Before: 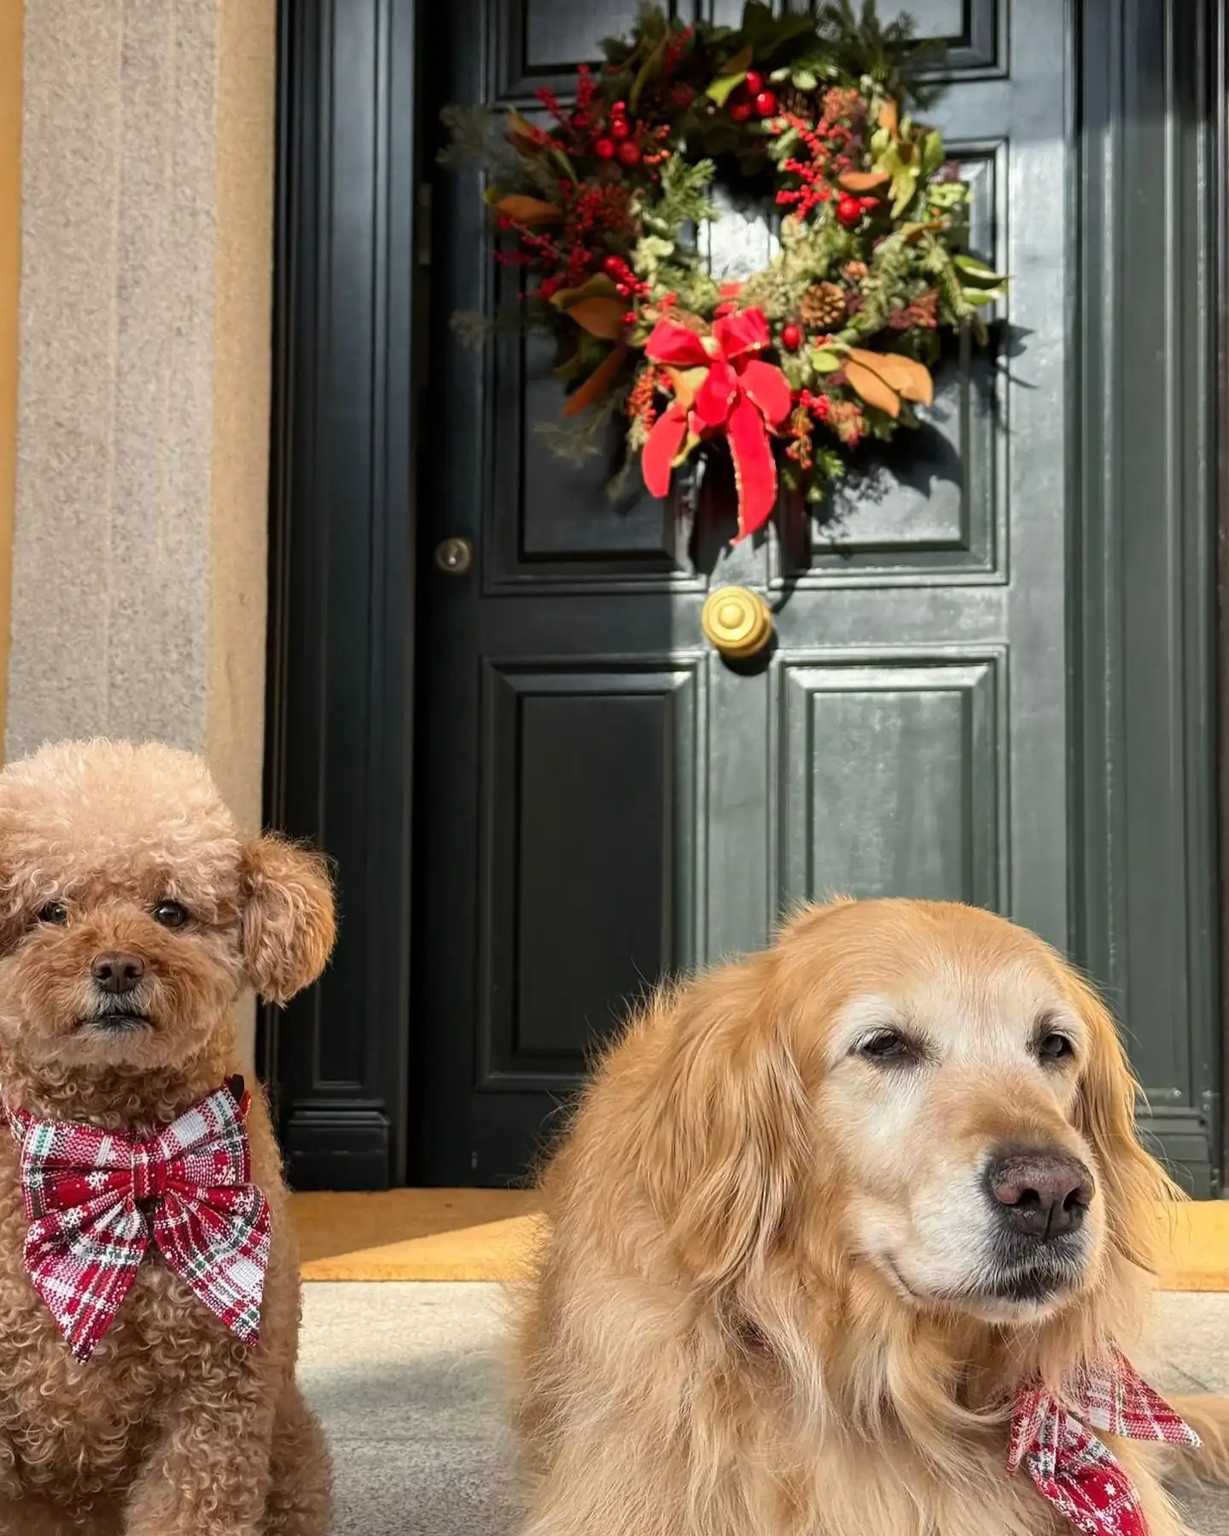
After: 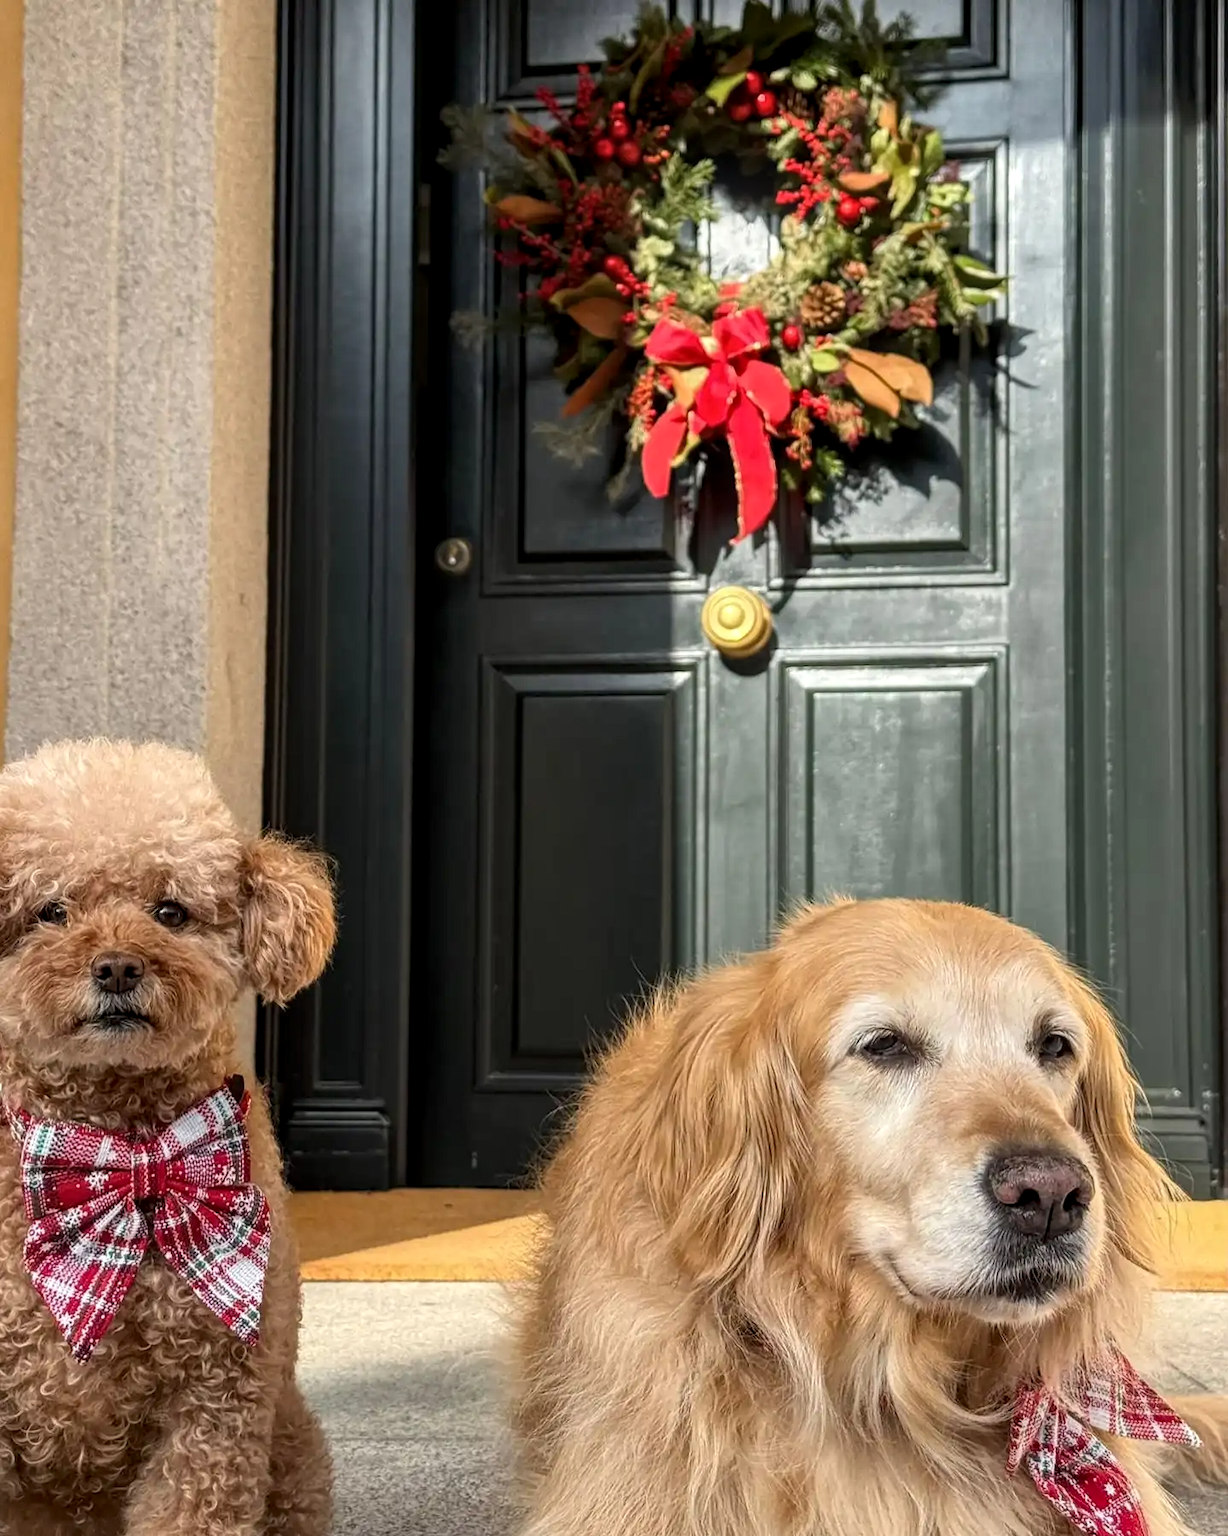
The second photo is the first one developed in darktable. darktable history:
local contrast: detail 130%
bloom: size 13.65%, threshold 98.39%, strength 4.82%
